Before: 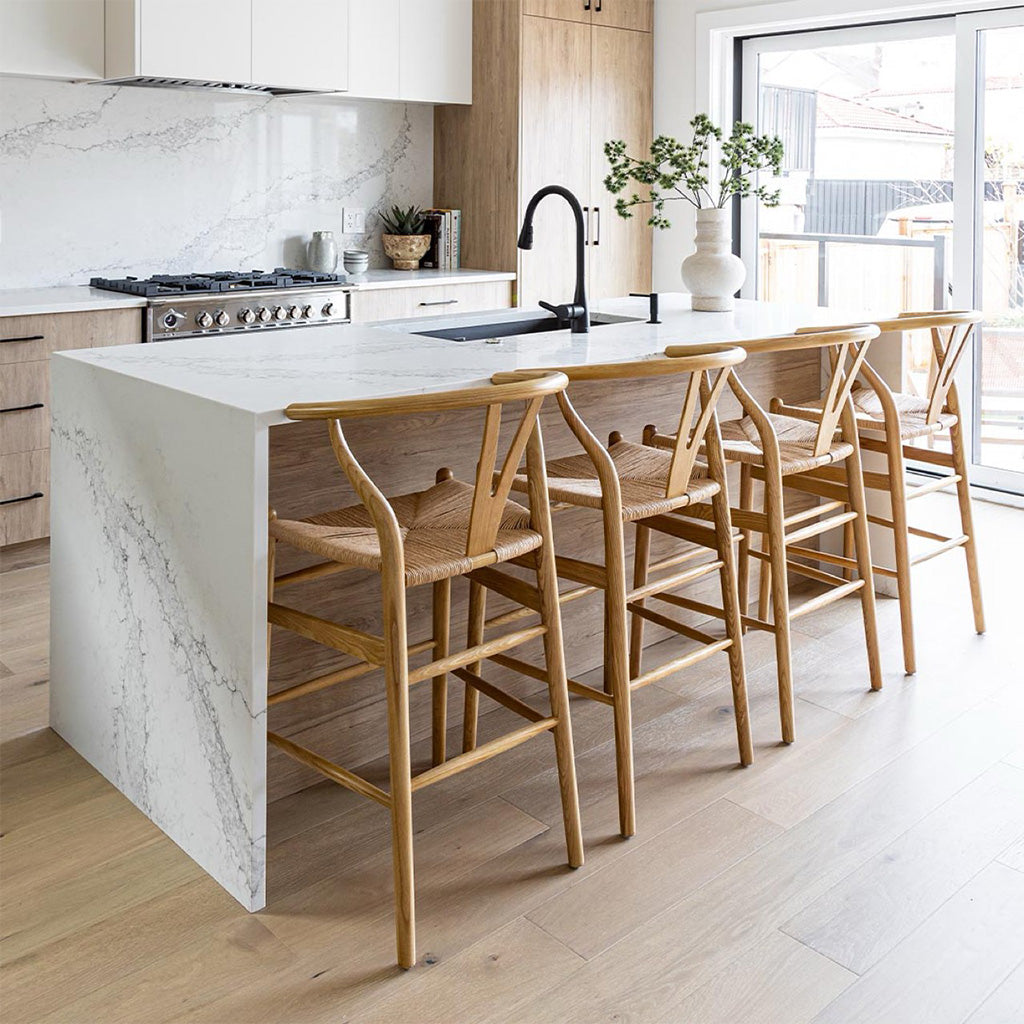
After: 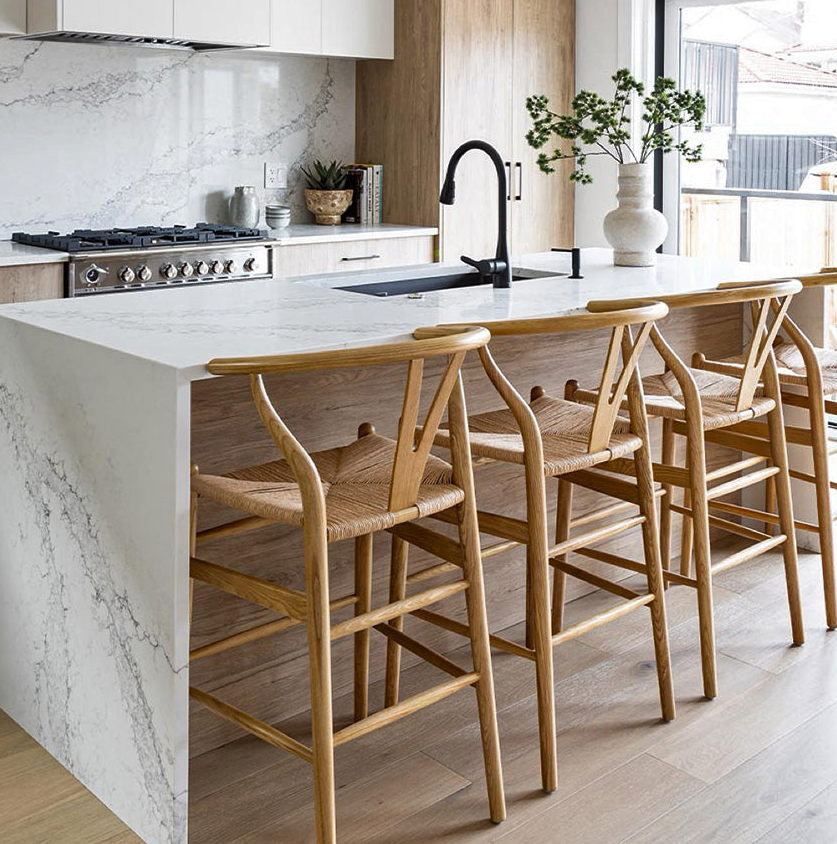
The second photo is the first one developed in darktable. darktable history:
crop and rotate: left 7.66%, top 4.467%, right 10.574%, bottom 13.087%
shadows and highlights: soften with gaussian
